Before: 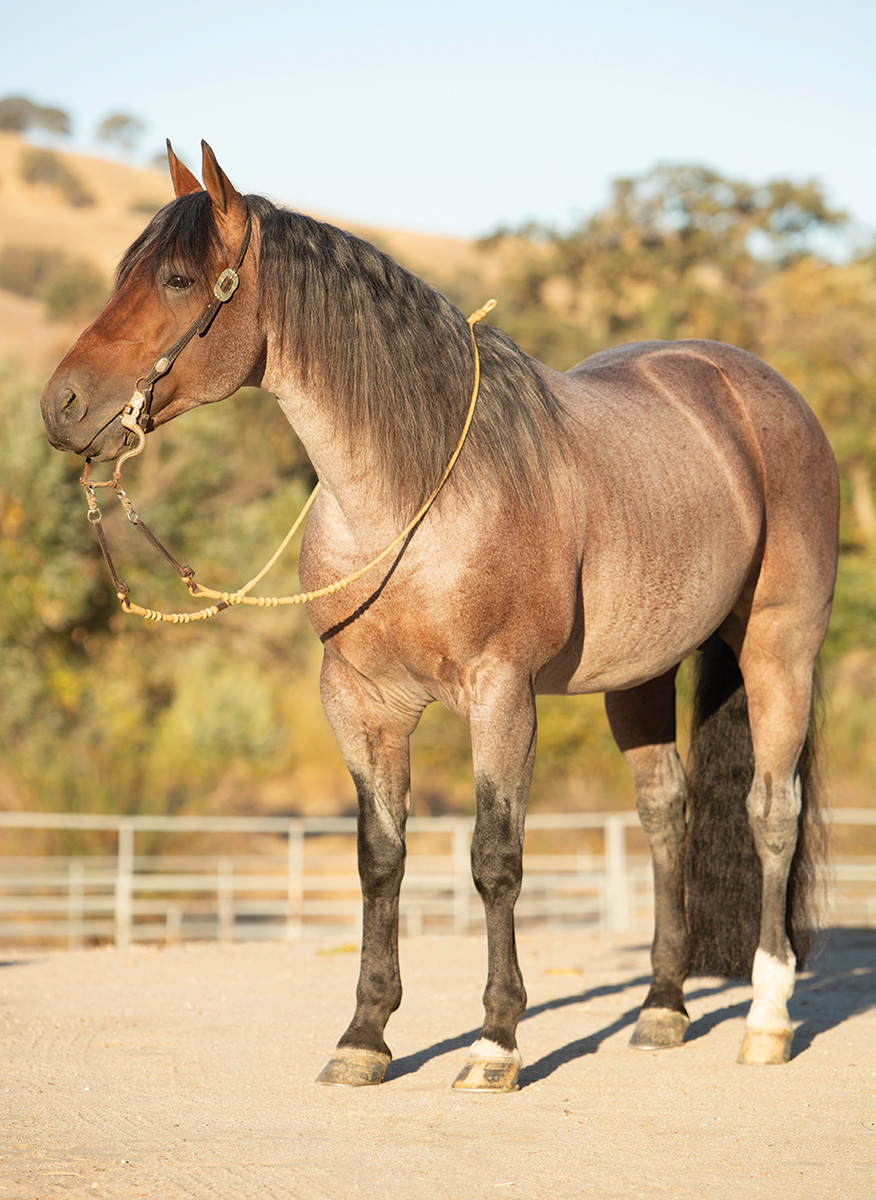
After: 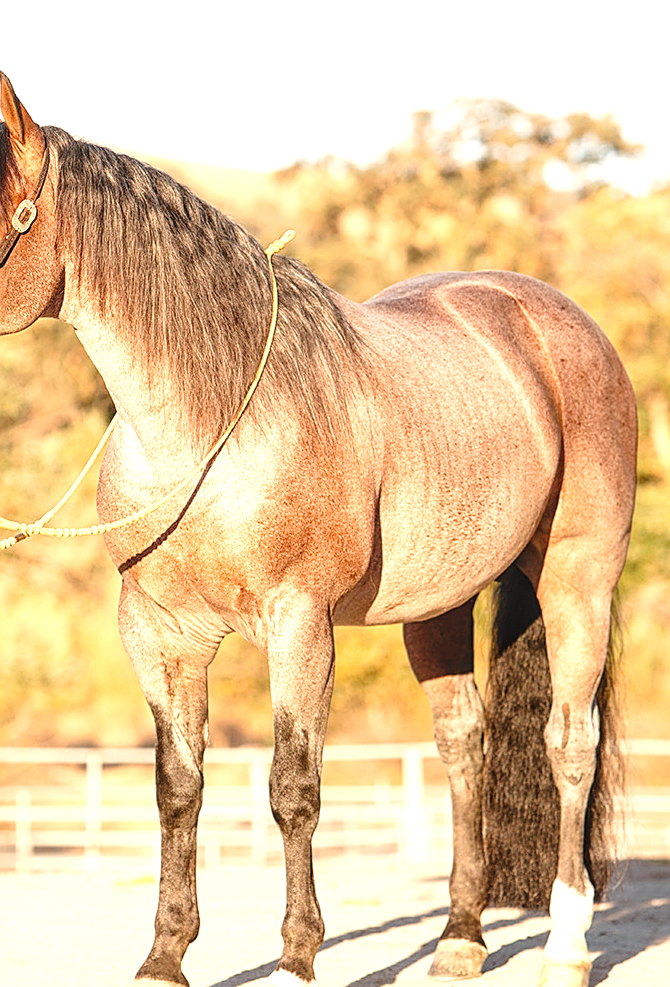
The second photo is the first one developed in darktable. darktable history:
exposure: exposure 0.781 EV, compensate highlight preservation false
tone curve: curves: ch0 [(0, 0) (0.003, 0.015) (0.011, 0.019) (0.025, 0.026) (0.044, 0.041) (0.069, 0.057) (0.1, 0.085) (0.136, 0.116) (0.177, 0.158) (0.224, 0.215) (0.277, 0.286) (0.335, 0.367) (0.399, 0.452) (0.468, 0.534) (0.543, 0.612) (0.623, 0.698) (0.709, 0.775) (0.801, 0.858) (0.898, 0.928) (1, 1)], preserve colors none
local contrast: on, module defaults
sharpen: on, module defaults
white balance: red 1.127, blue 0.943
crop: left 23.095%, top 5.827%, bottom 11.854%
